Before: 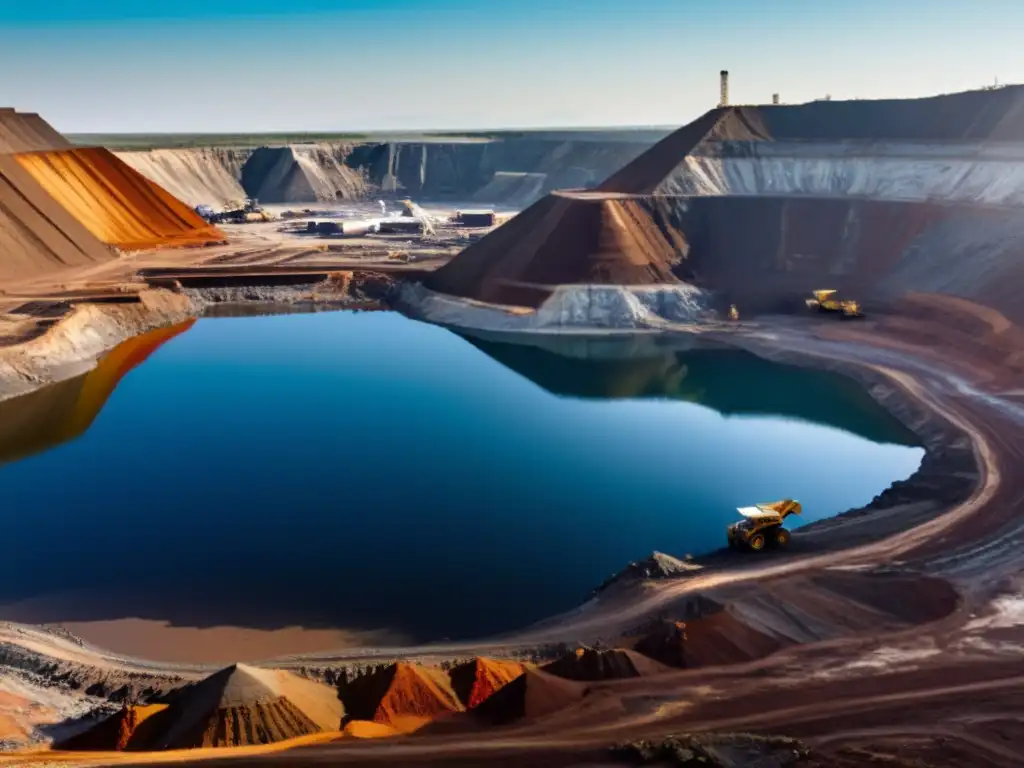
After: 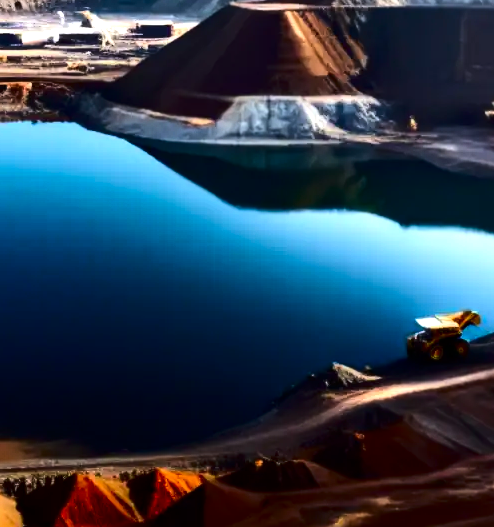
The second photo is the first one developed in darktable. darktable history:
contrast brightness saturation: contrast 0.21, brightness -0.11, saturation 0.21
tone equalizer: -8 EV -0.75 EV, -7 EV -0.7 EV, -6 EV -0.6 EV, -5 EV -0.4 EV, -3 EV 0.4 EV, -2 EV 0.6 EV, -1 EV 0.7 EV, +0 EV 0.75 EV, edges refinement/feathering 500, mask exposure compensation -1.57 EV, preserve details no
crop: left 31.379%, top 24.658%, right 20.326%, bottom 6.628%
exposure: exposure 0.131 EV, compensate highlight preservation false
